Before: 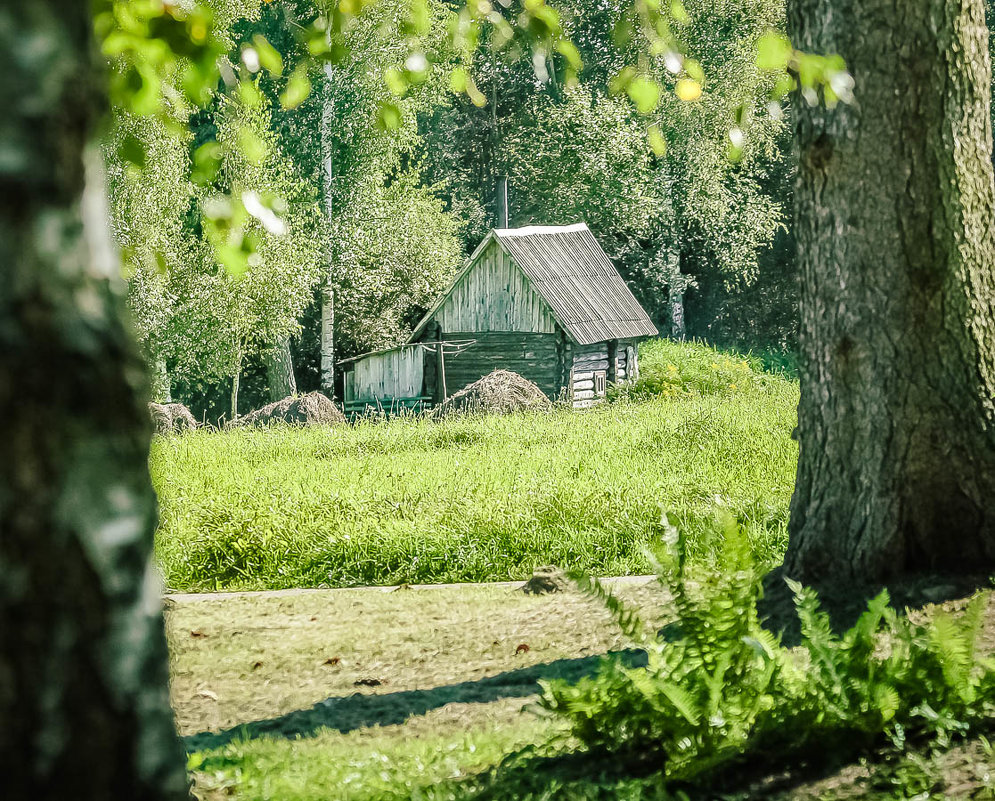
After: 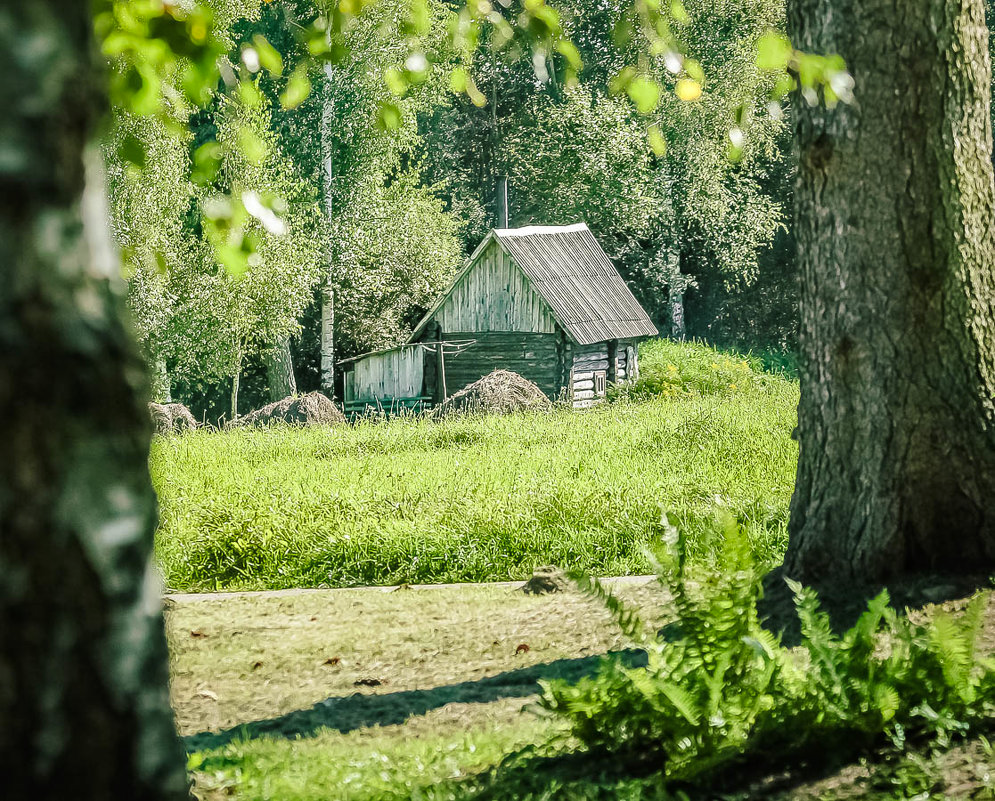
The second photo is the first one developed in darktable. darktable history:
tone curve: curves: ch0 [(0, 0) (0.253, 0.237) (1, 1)]; ch1 [(0, 0) (0.401, 0.42) (0.442, 0.47) (0.491, 0.495) (0.511, 0.523) (0.557, 0.565) (0.66, 0.683) (1, 1)]; ch2 [(0, 0) (0.394, 0.413) (0.5, 0.5) (0.578, 0.568) (1, 1)], preserve colors none
